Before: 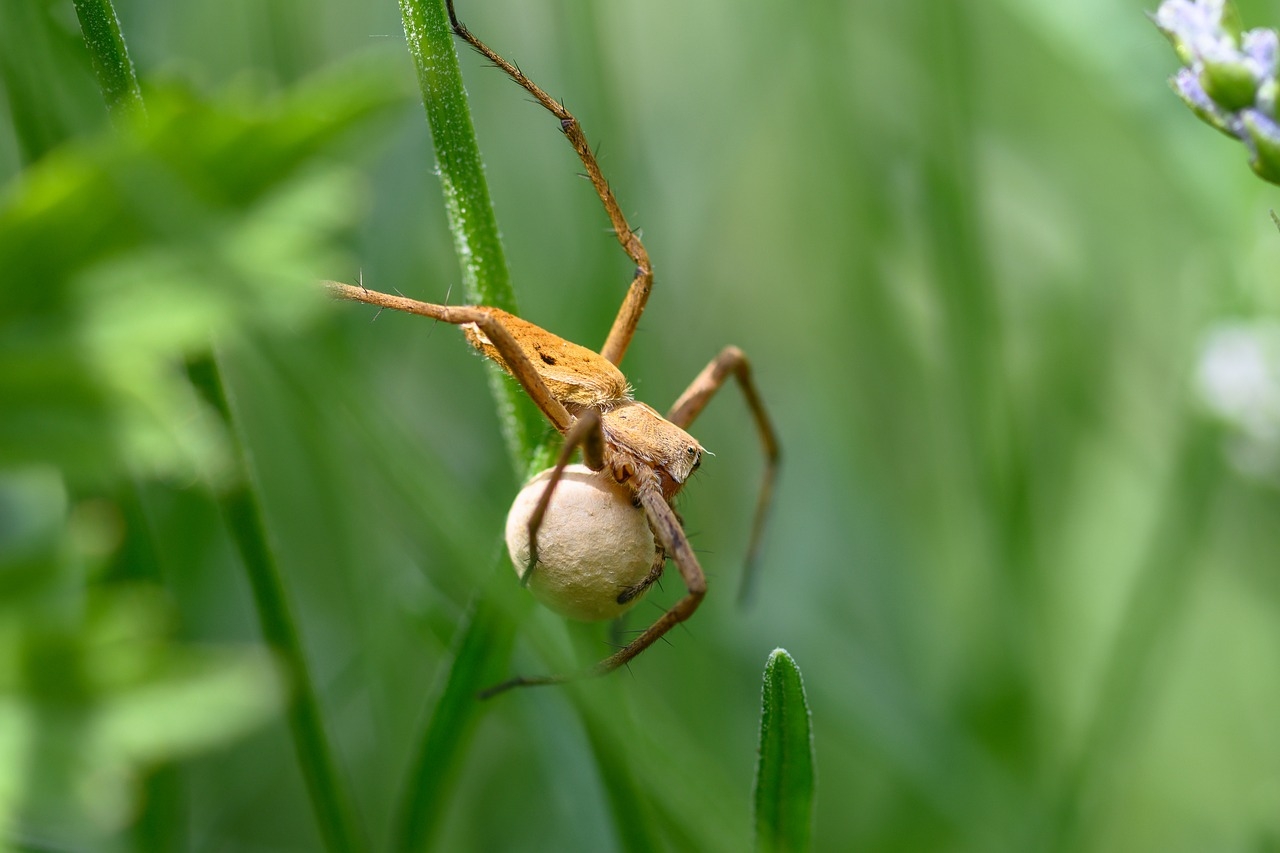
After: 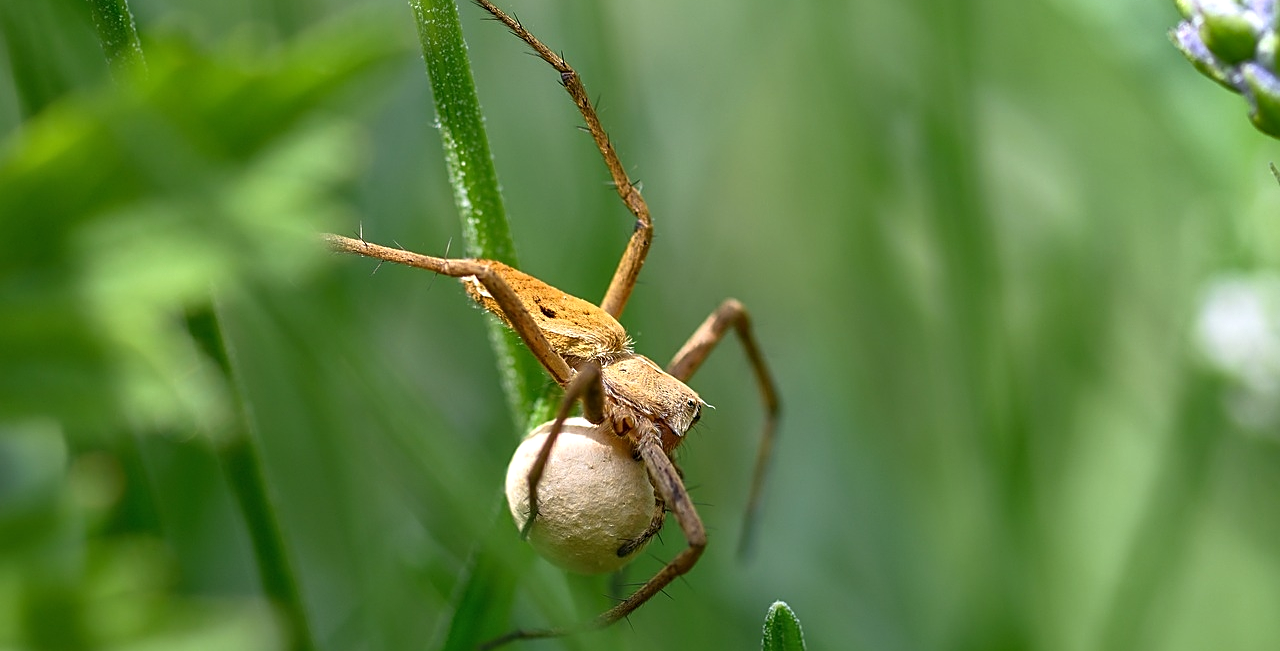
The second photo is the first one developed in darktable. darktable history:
shadows and highlights: low approximation 0.01, soften with gaussian
crop: top 5.587%, bottom 18.046%
sharpen: on, module defaults
tone equalizer: -8 EV -0.001 EV, -7 EV 0.001 EV, -6 EV -0.001 EV, -5 EV -0.013 EV, -4 EV -0.062 EV, -3 EV -0.203 EV, -2 EV -0.256 EV, -1 EV 0.096 EV, +0 EV 0.314 EV, smoothing diameter 24.98%, edges refinement/feathering 7.78, preserve details guided filter
